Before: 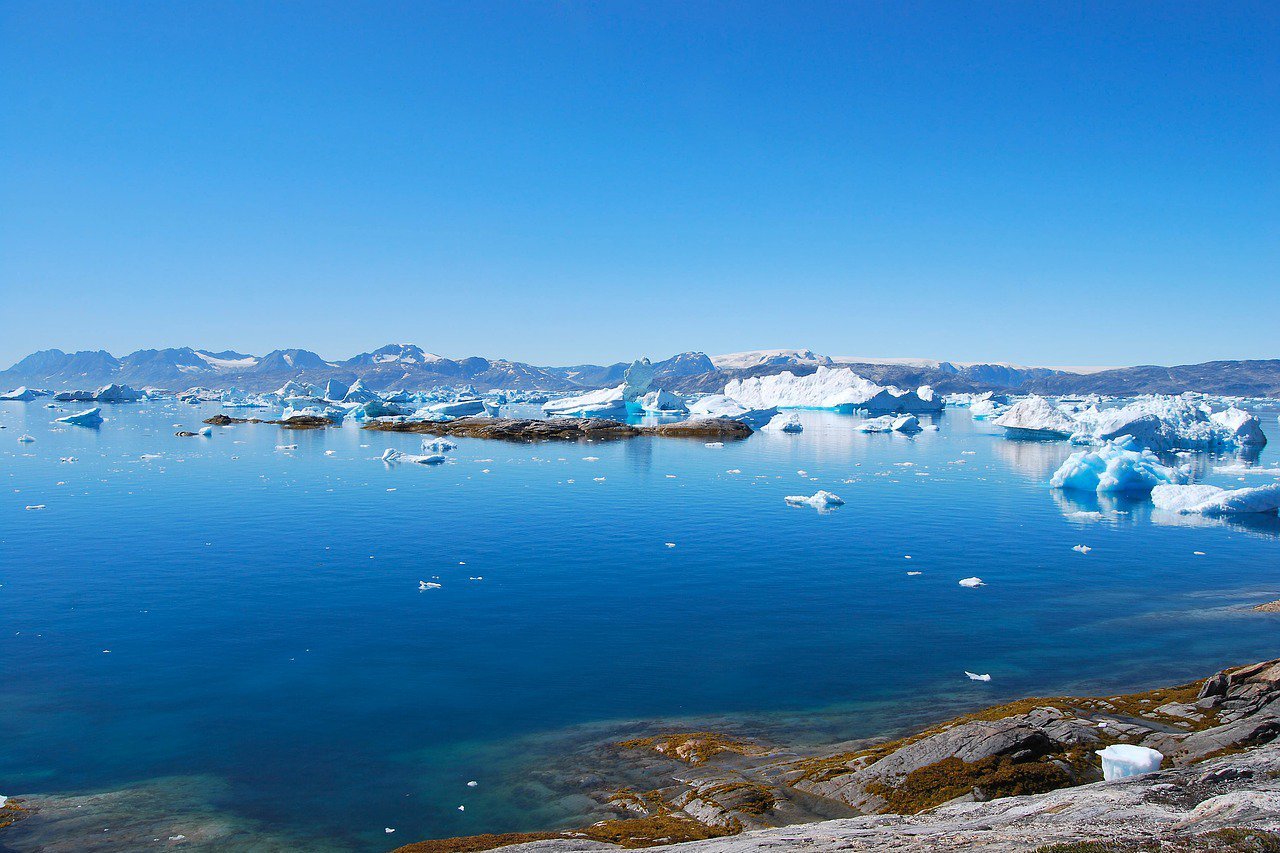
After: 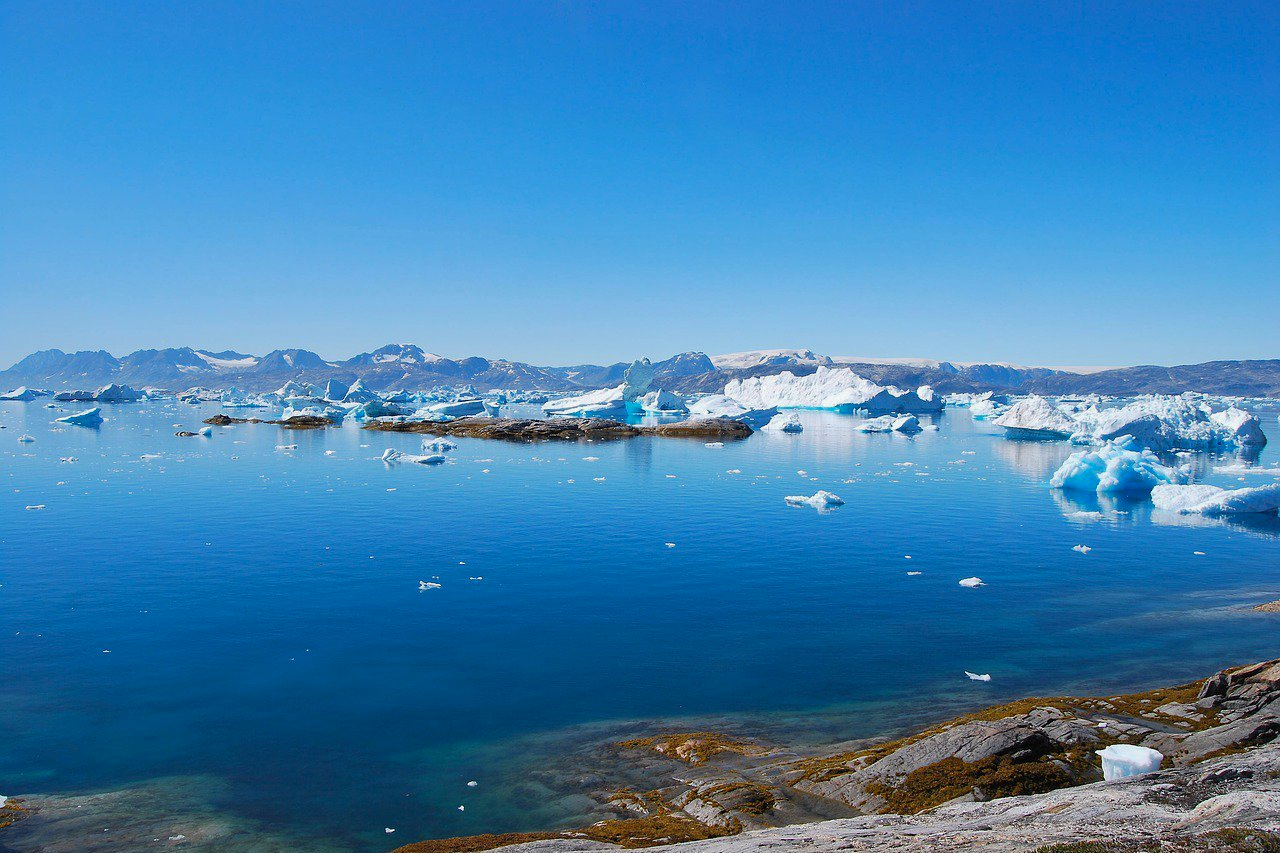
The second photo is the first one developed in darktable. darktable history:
shadows and highlights: shadows -20.25, white point adjustment -2.08, highlights -34.81
